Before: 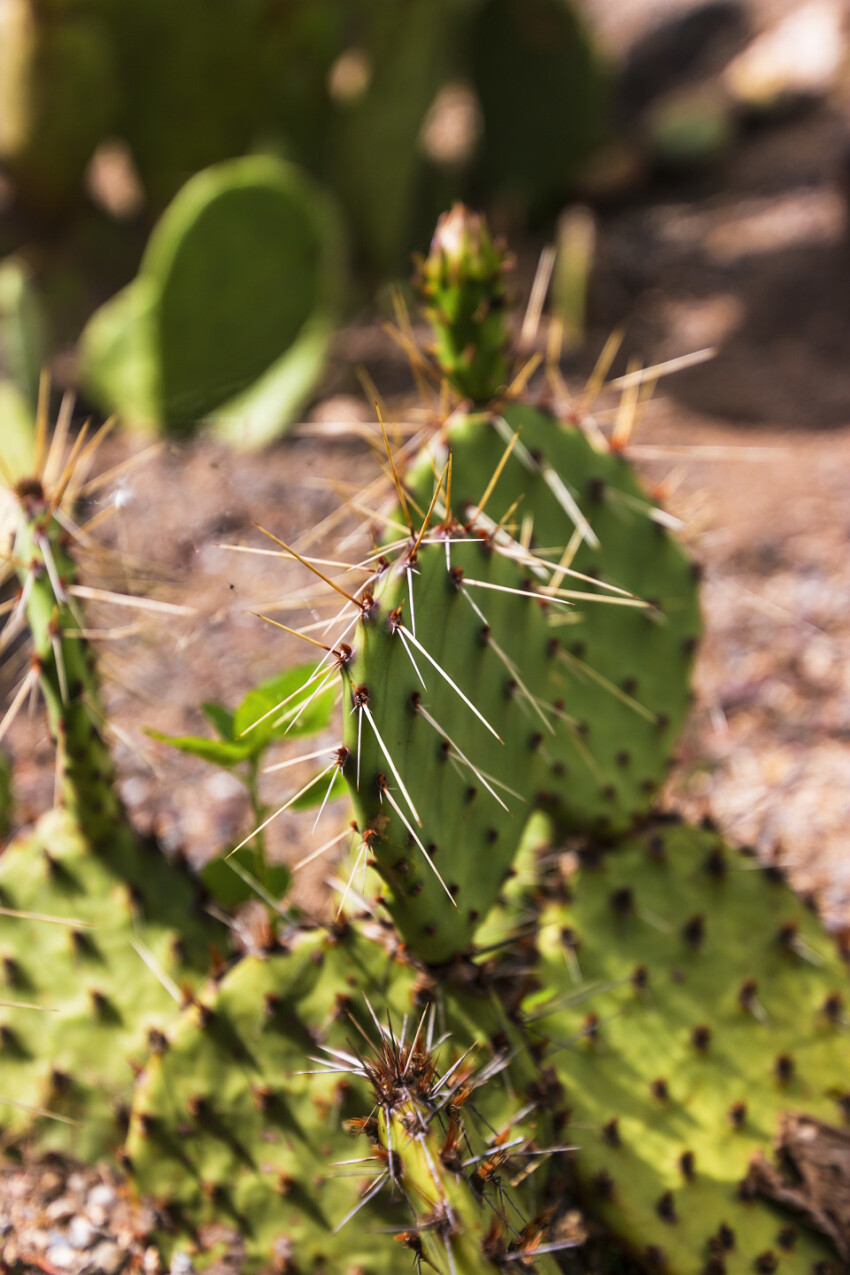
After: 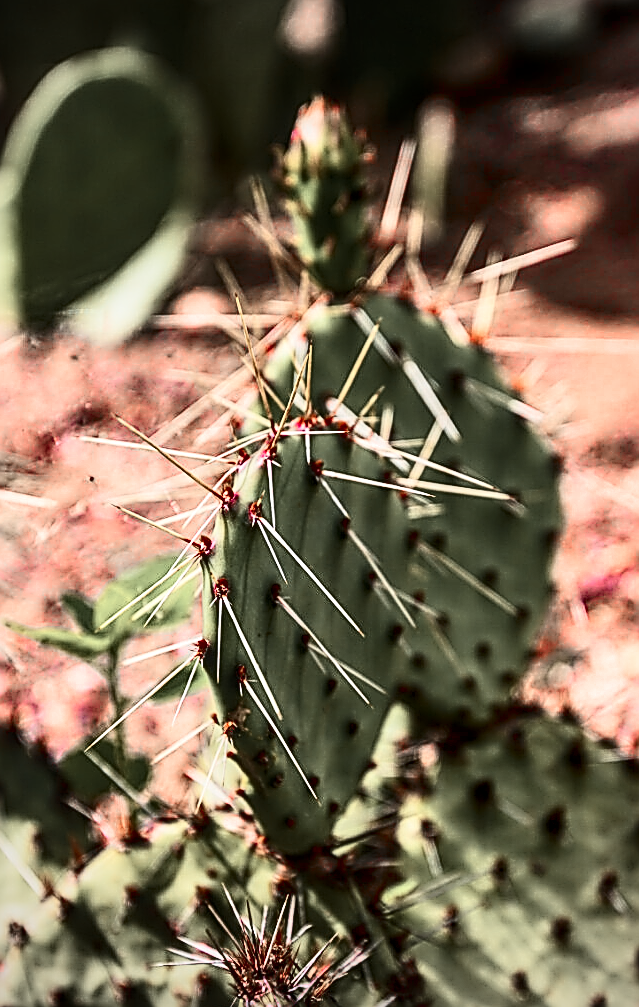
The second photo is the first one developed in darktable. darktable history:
contrast brightness saturation: contrast 0.396, brightness 0.049, saturation 0.253
color zones: curves: ch1 [(0, 0.831) (0.08, 0.771) (0.157, 0.268) (0.241, 0.207) (0.562, -0.005) (0.714, -0.013) (0.876, 0.01) (1, 0.831)], process mode strong
local contrast: on, module defaults
crop: left 16.553%, top 8.532%, right 8.205%, bottom 12.475%
tone equalizer: luminance estimator HSV value / RGB max
sharpen: amount 1.862
vignetting: unbound false
